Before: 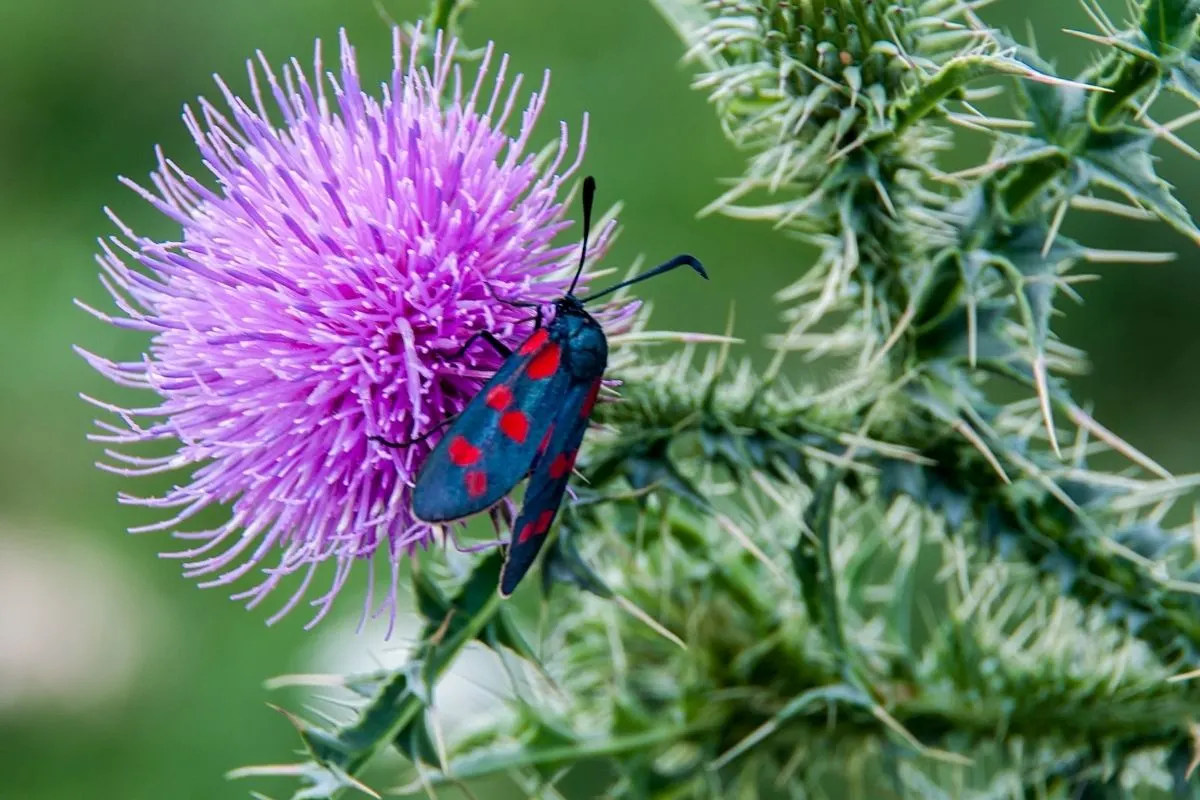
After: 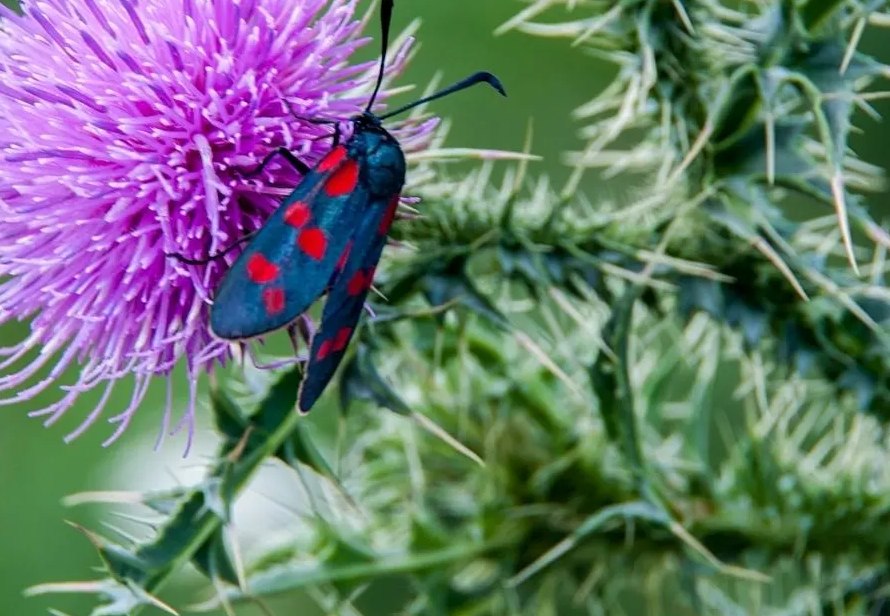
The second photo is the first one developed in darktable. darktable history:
crop: left 16.853%, top 22.92%, right 8.973%
